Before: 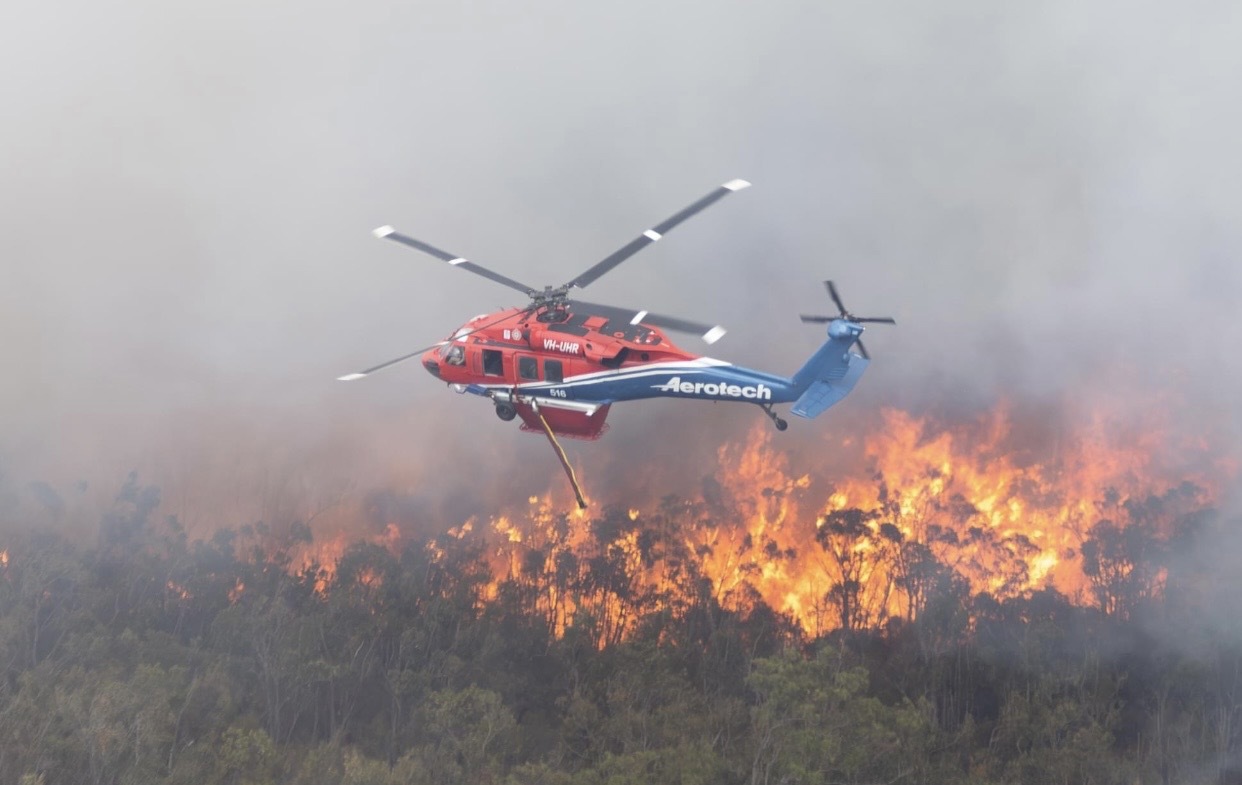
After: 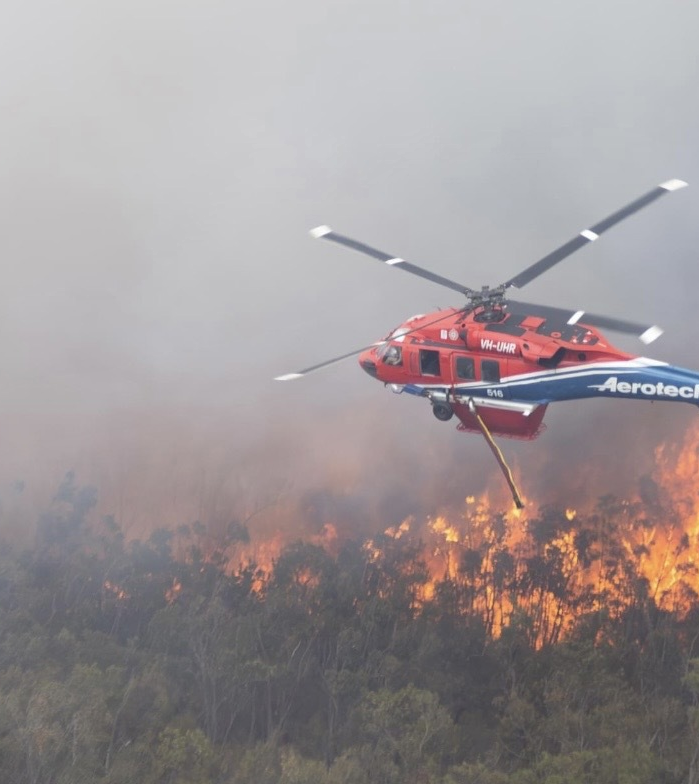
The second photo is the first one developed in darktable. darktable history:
crop: left 5.114%, right 38.589%
shadows and highlights: shadows 25, highlights -25
